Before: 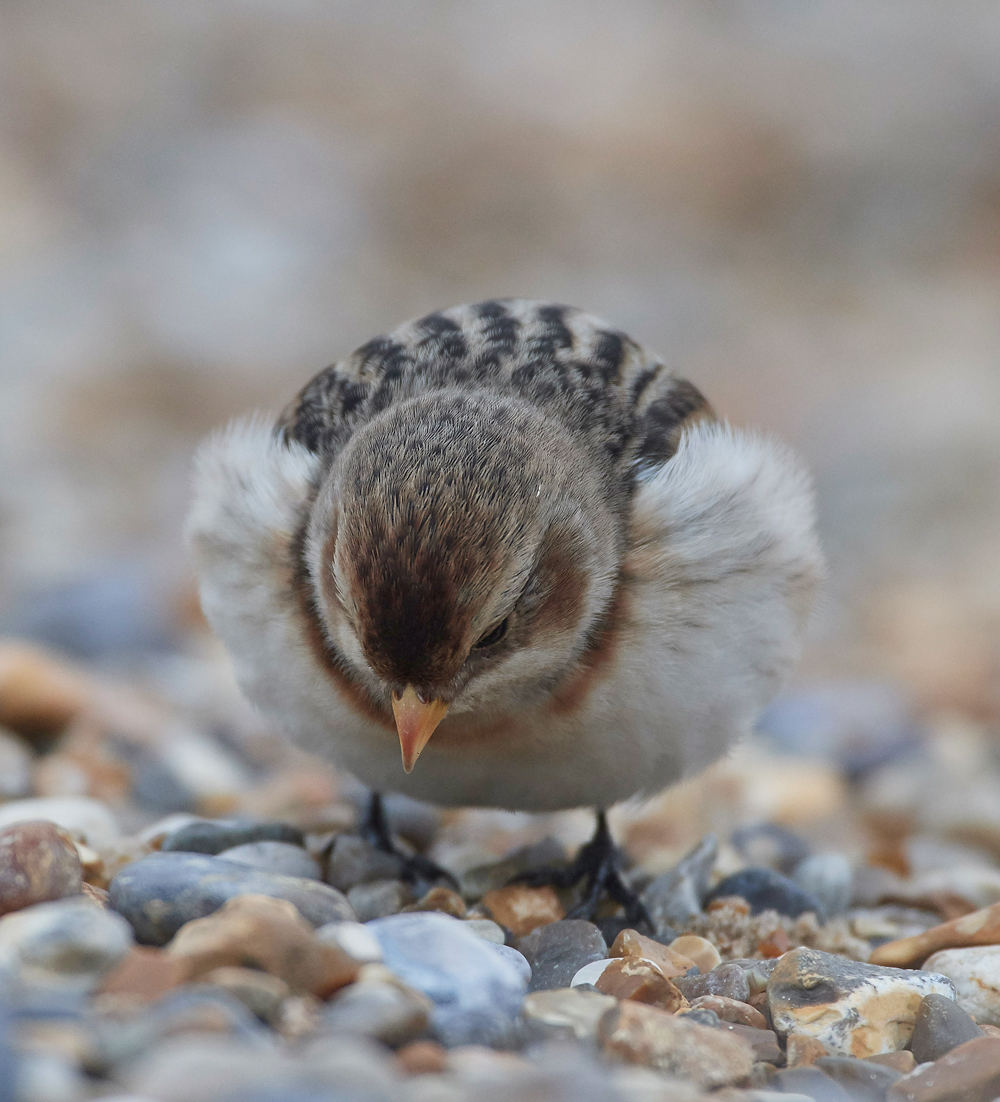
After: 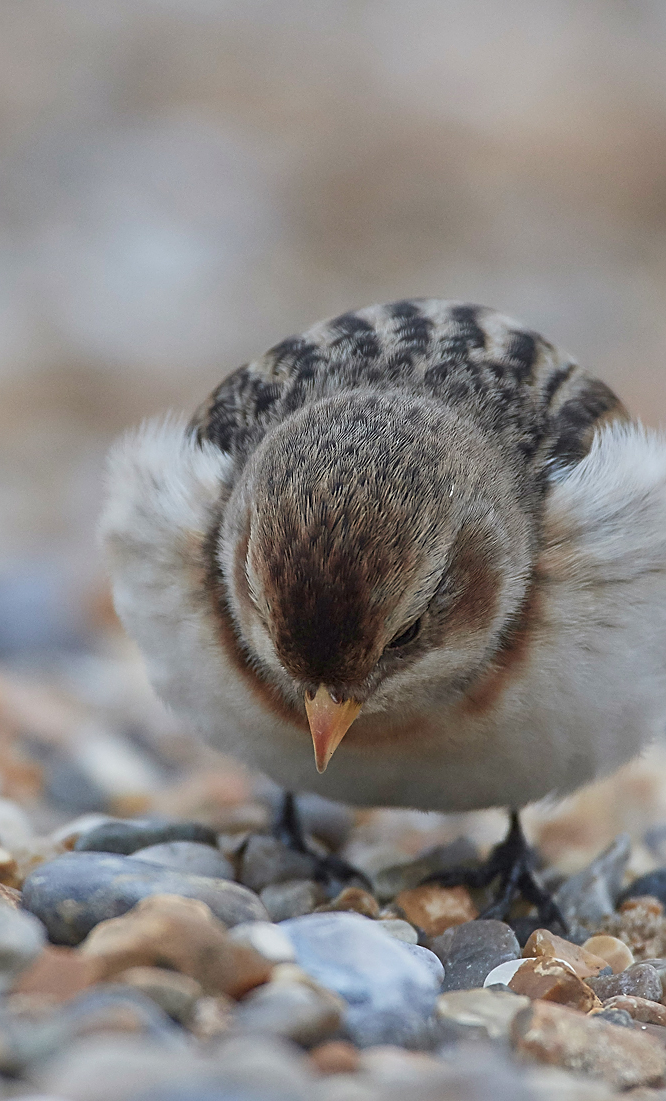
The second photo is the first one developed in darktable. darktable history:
crop and rotate: left 8.786%, right 24.548%
sharpen: on, module defaults
